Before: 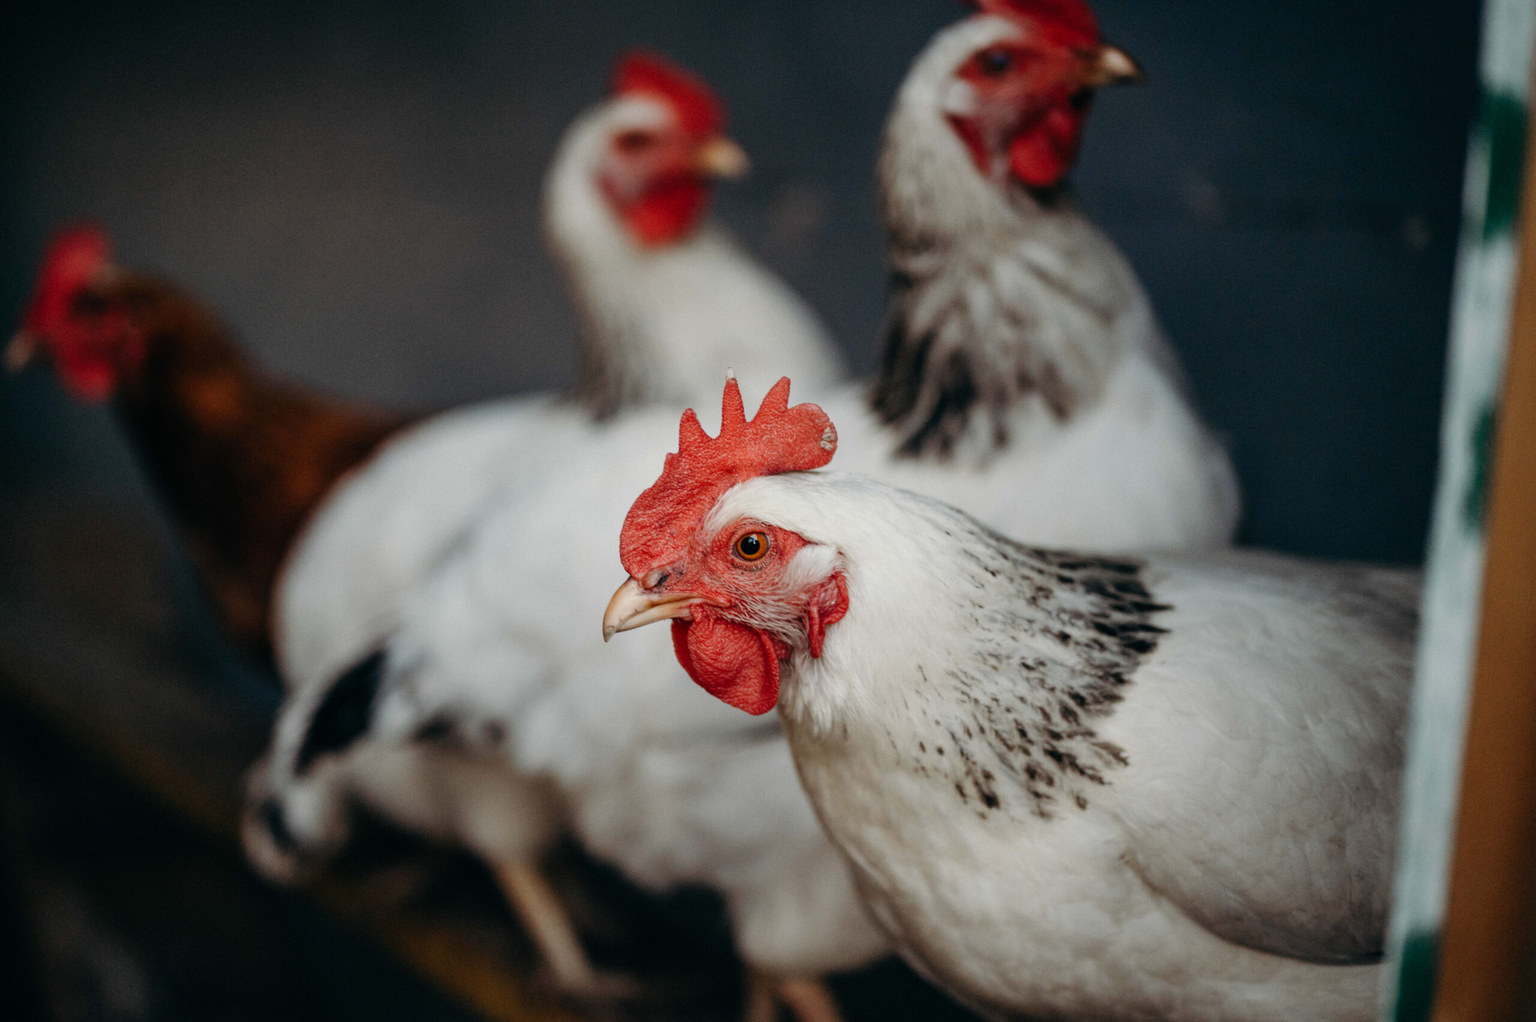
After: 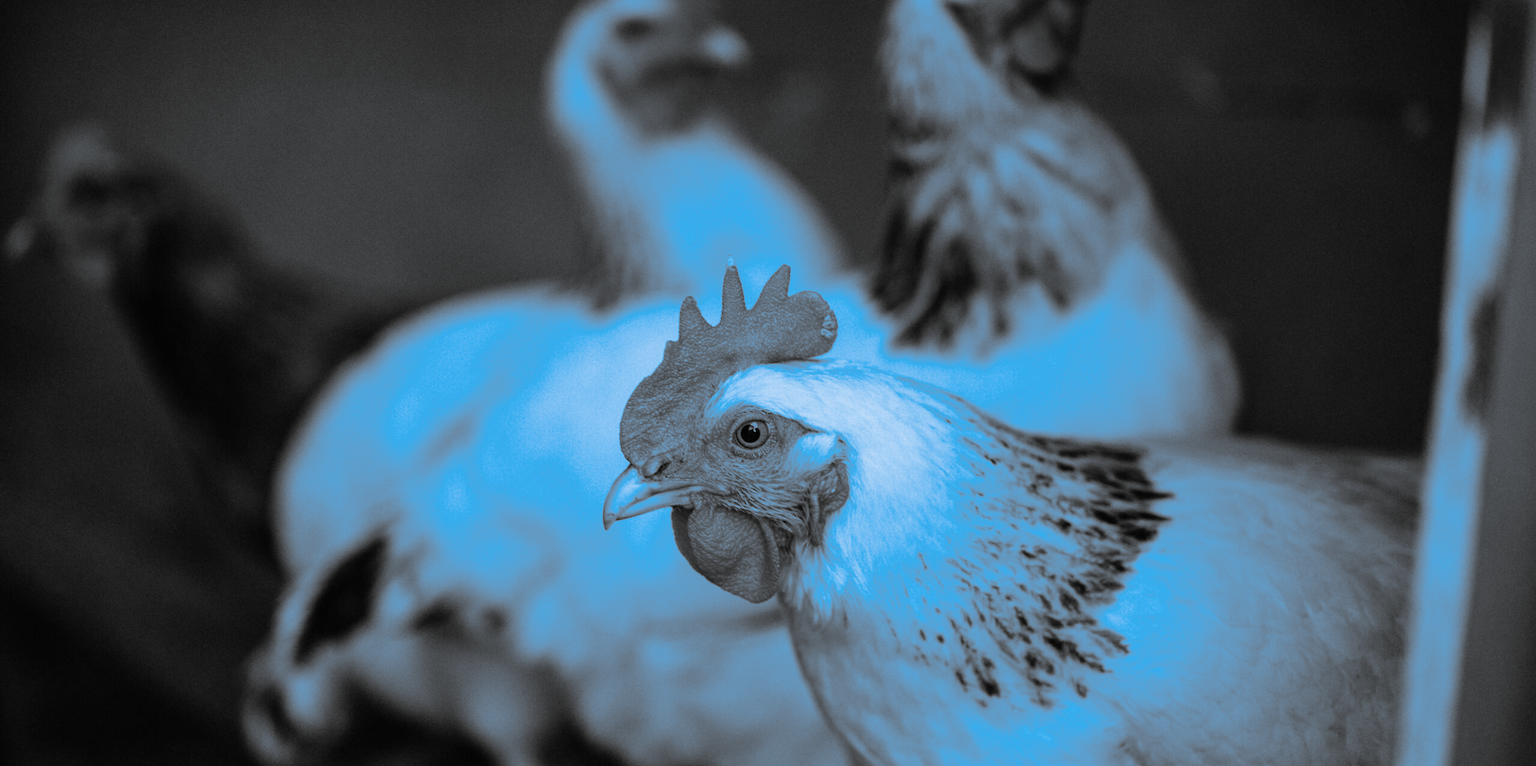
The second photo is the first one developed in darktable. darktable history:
monochrome: on, module defaults
split-toning: shadows › hue 220°, shadows › saturation 0.64, highlights › hue 220°, highlights › saturation 0.64, balance 0, compress 5.22%
crop: top 11.038%, bottom 13.962%
